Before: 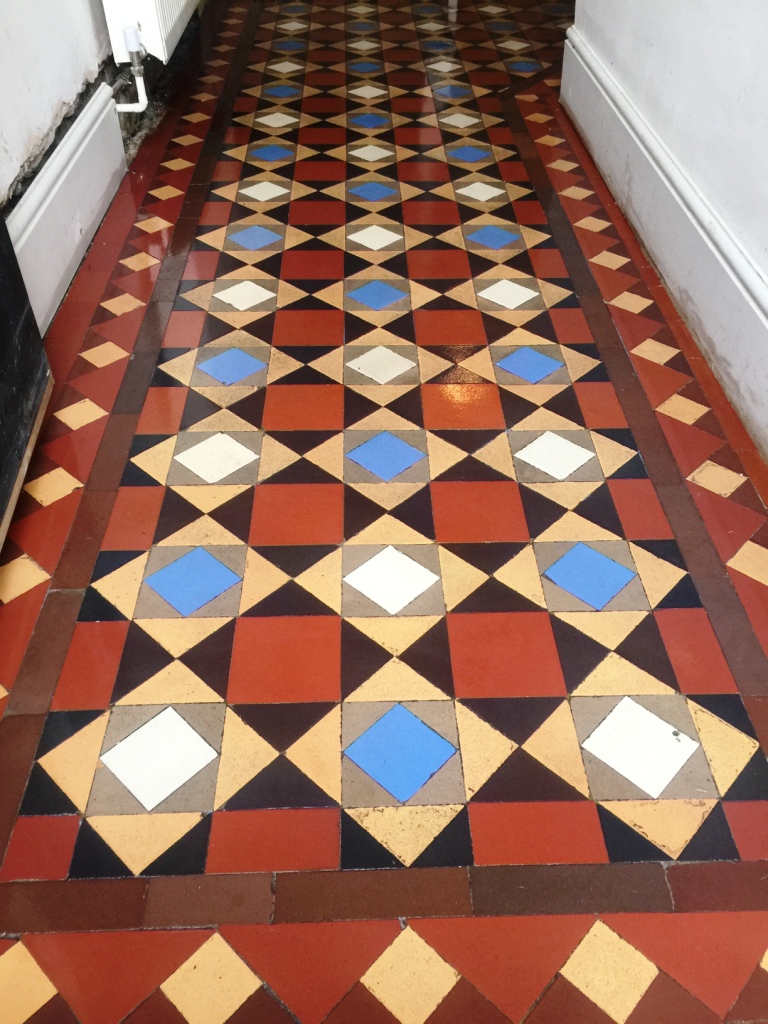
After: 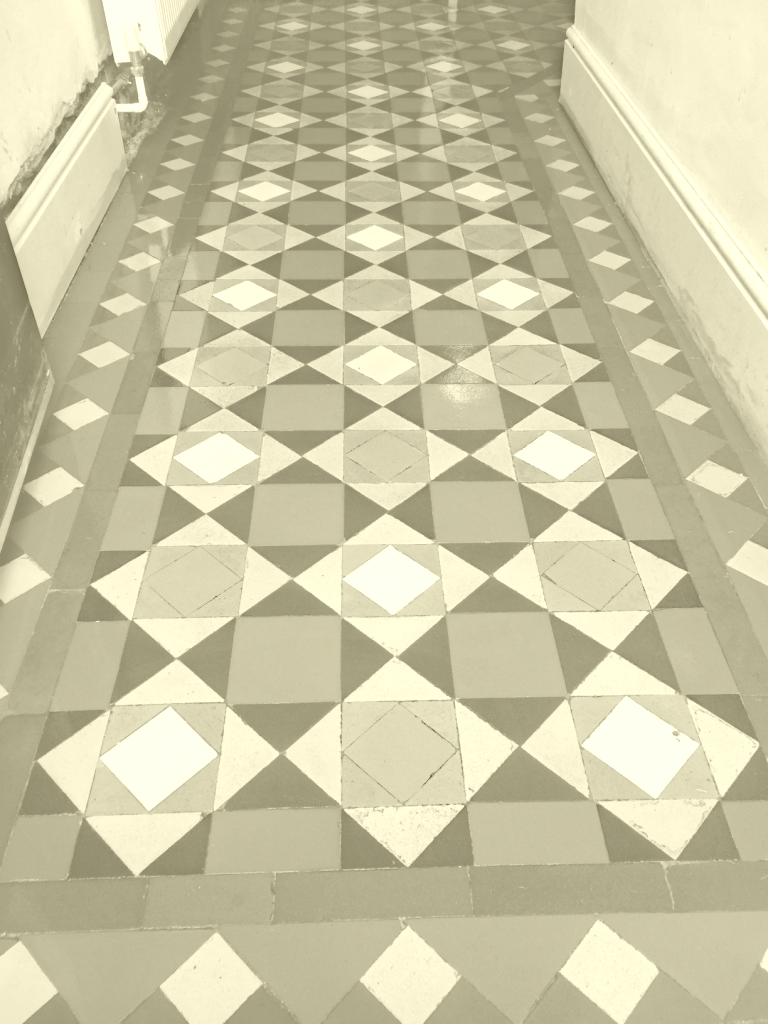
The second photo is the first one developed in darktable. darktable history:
shadows and highlights: shadows 32.83, highlights -47.7, soften with gaussian
haze removal: strength 0.53, distance 0.925, compatibility mode true, adaptive false
colorize: hue 43.2°, saturation 40%, version 1
